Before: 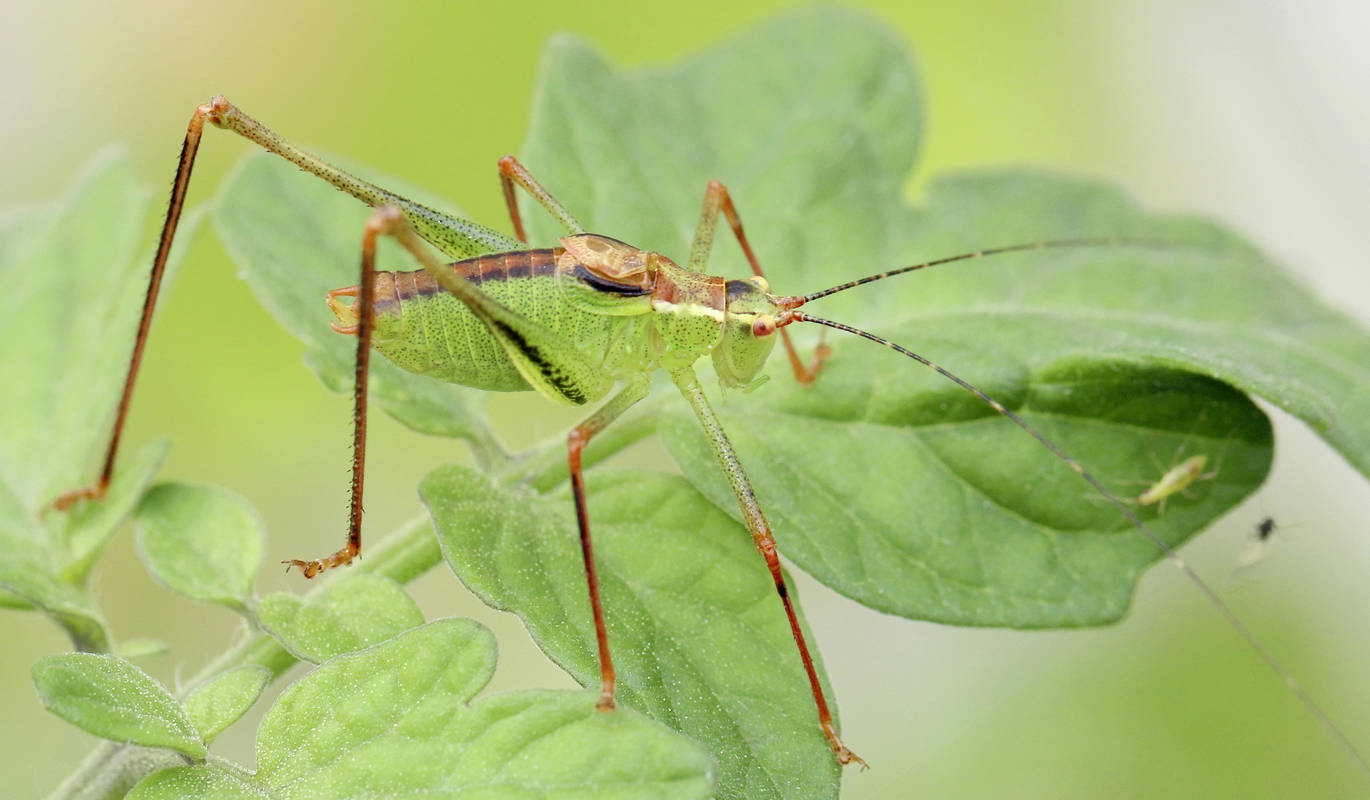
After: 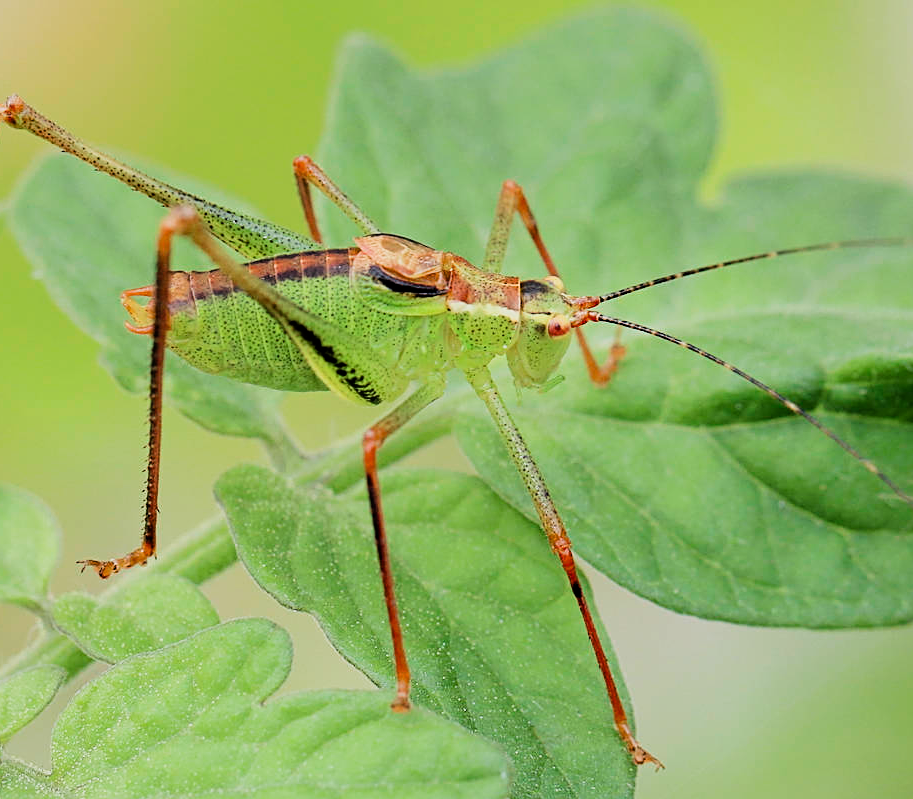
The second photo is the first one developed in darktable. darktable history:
crop and rotate: left 15.055%, right 18.278%
filmic rgb: black relative exposure -5 EV, hardness 2.88, contrast 1.3, highlights saturation mix -30%
sharpen: on, module defaults
